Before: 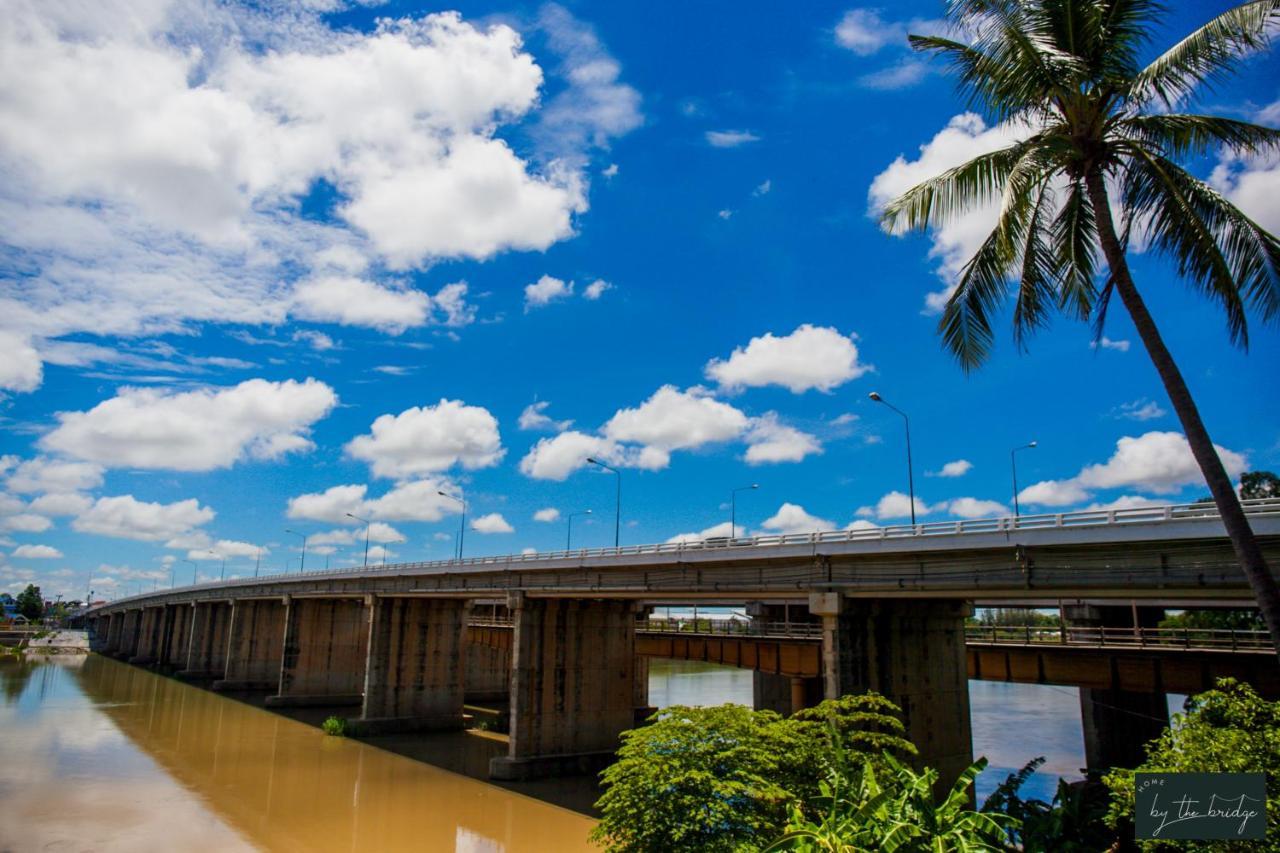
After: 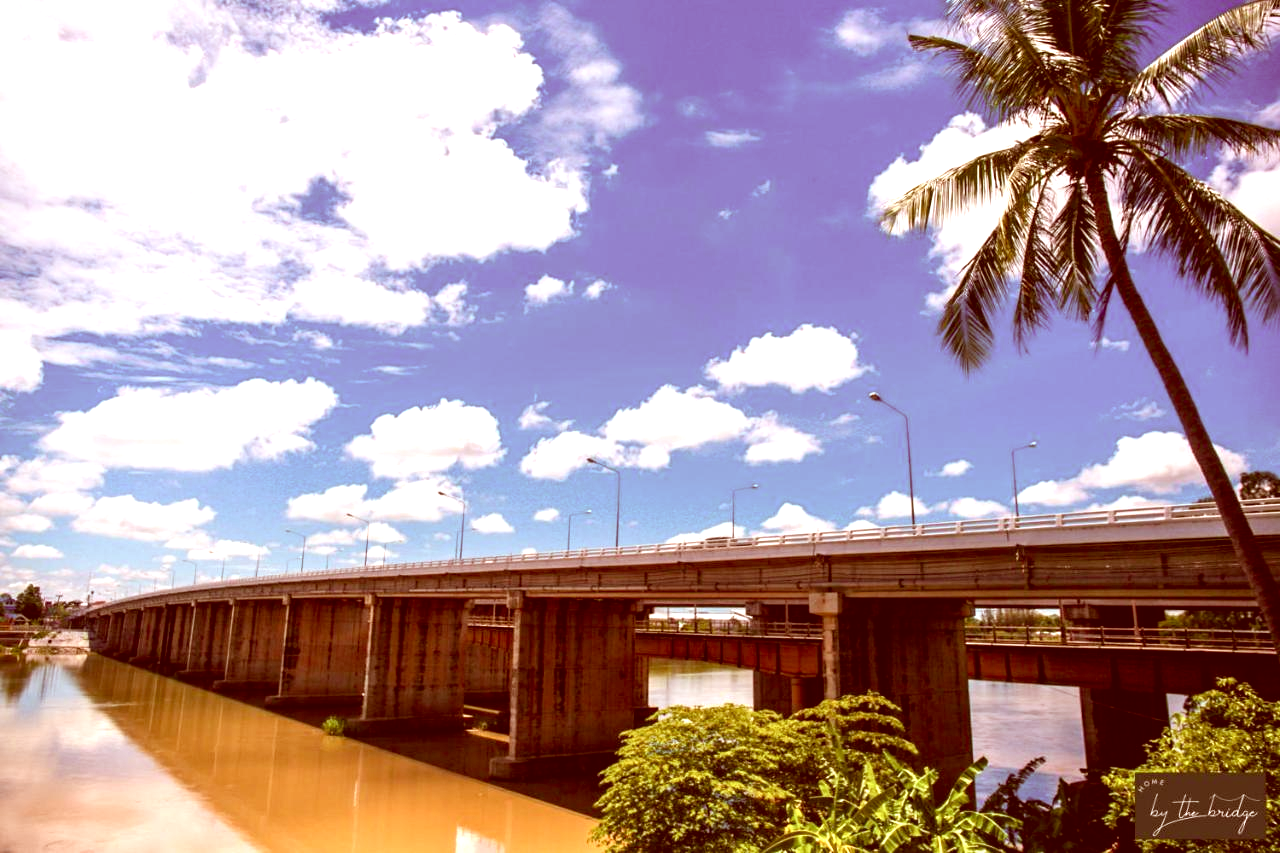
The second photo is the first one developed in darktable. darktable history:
color correction: highlights a* 9.03, highlights b* 8.71, shadows a* 40, shadows b* 40, saturation 0.8
exposure: black level correction 0, exposure 1.1 EV, compensate exposure bias true, compensate highlight preservation false
